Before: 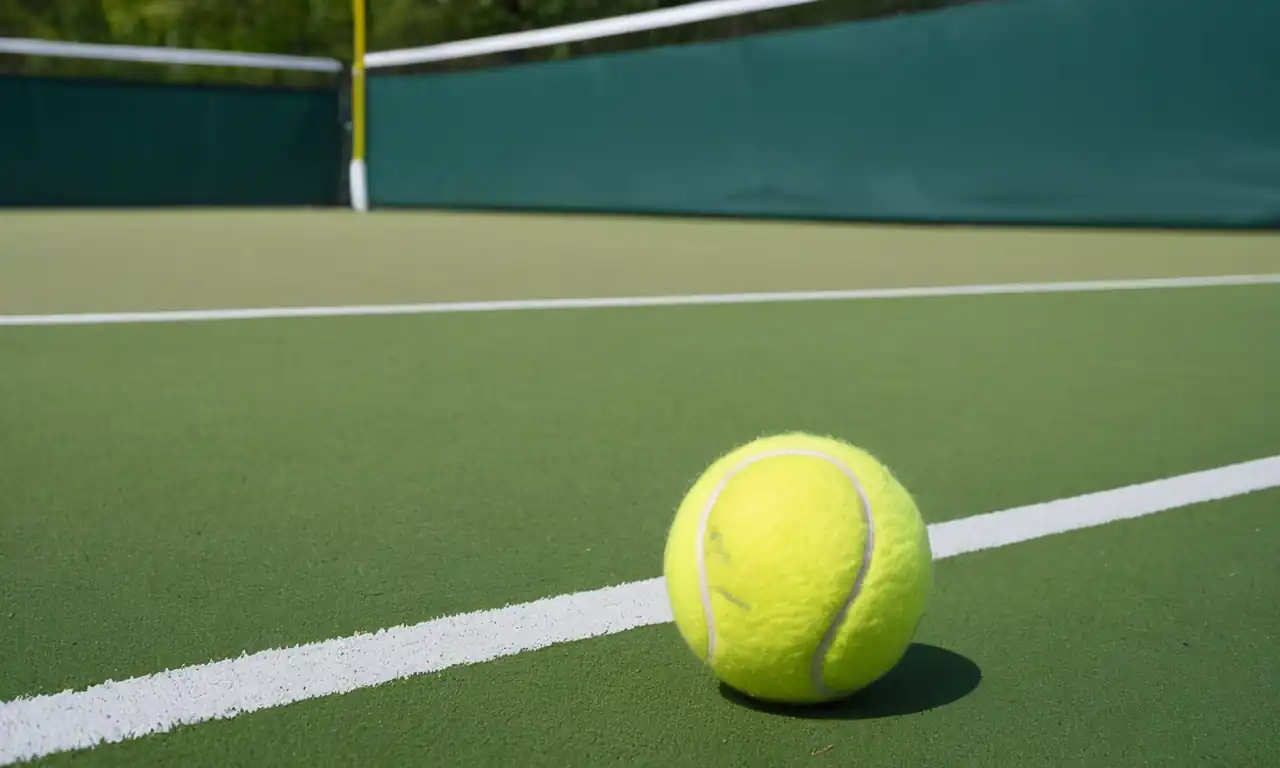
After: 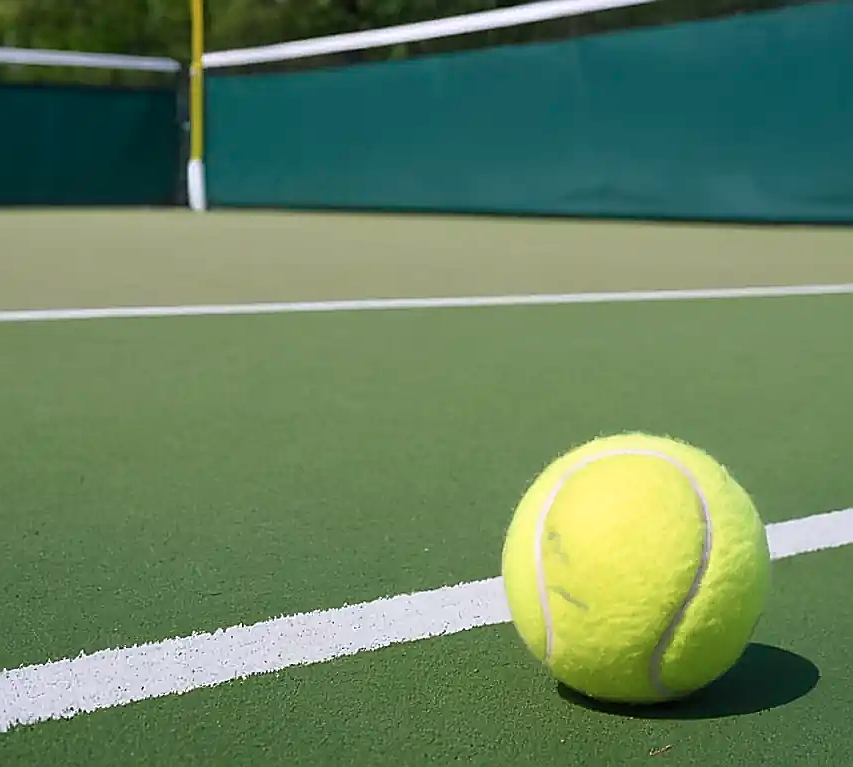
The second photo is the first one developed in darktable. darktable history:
sharpen: radius 1.4, amount 1.25, threshold 0.7
crop and rotate: left 12.673%, right 20.66%
white balance: red 1.127, blue 0.943
color calibration: illuminant Planckian (black body), x 0.378, y 0.375, temperature 4065 K
